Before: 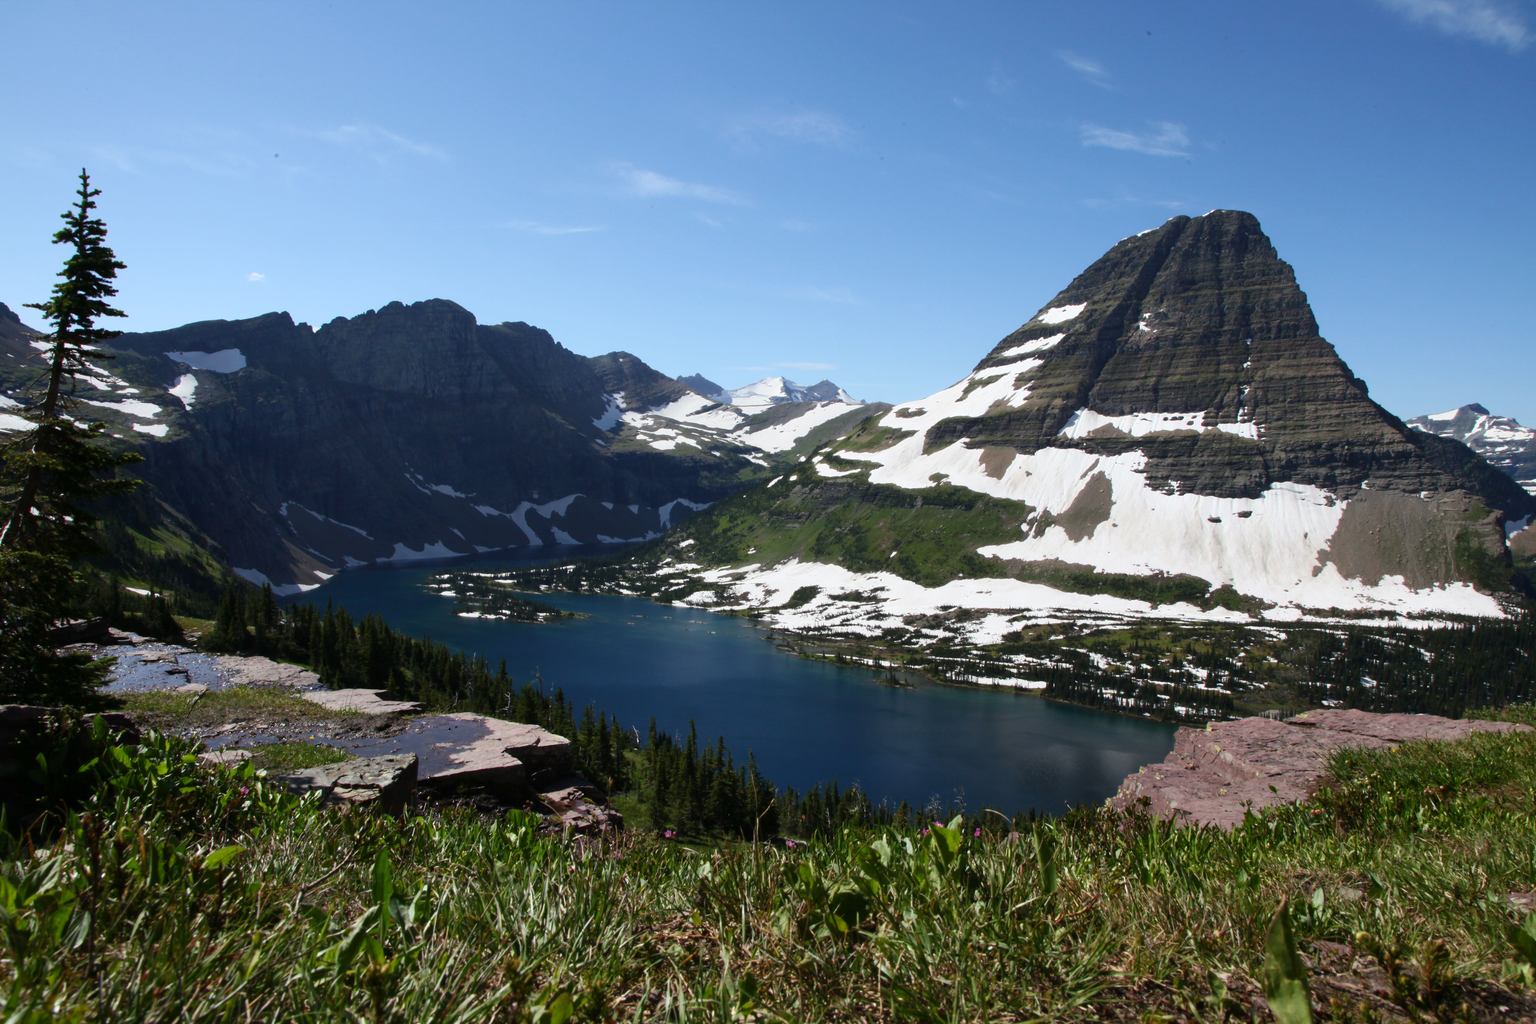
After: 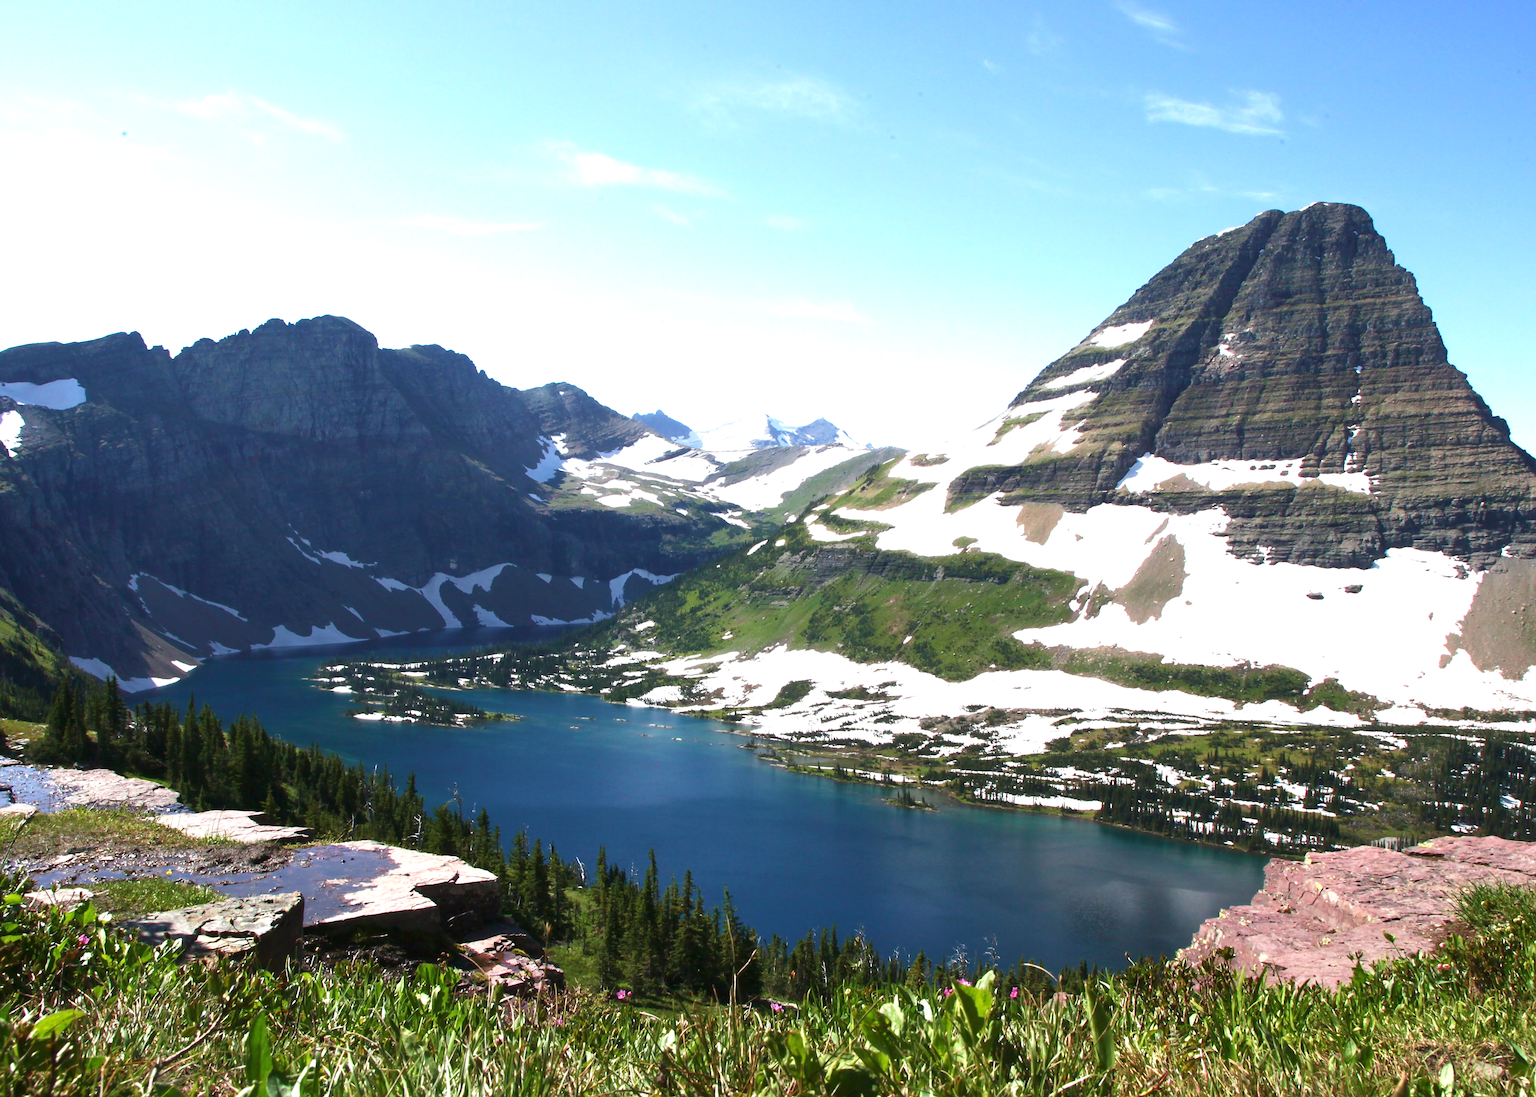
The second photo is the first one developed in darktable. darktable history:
sharpen: on, module defaults
exposure: black level correction 0, exposure 0.882 EV, compensate exposure bias true, compensate highlight preservation false
crop: left 11.647%, top 4.957%, right 9.575%, bottom 10.587%
velvia: on, module defaults
